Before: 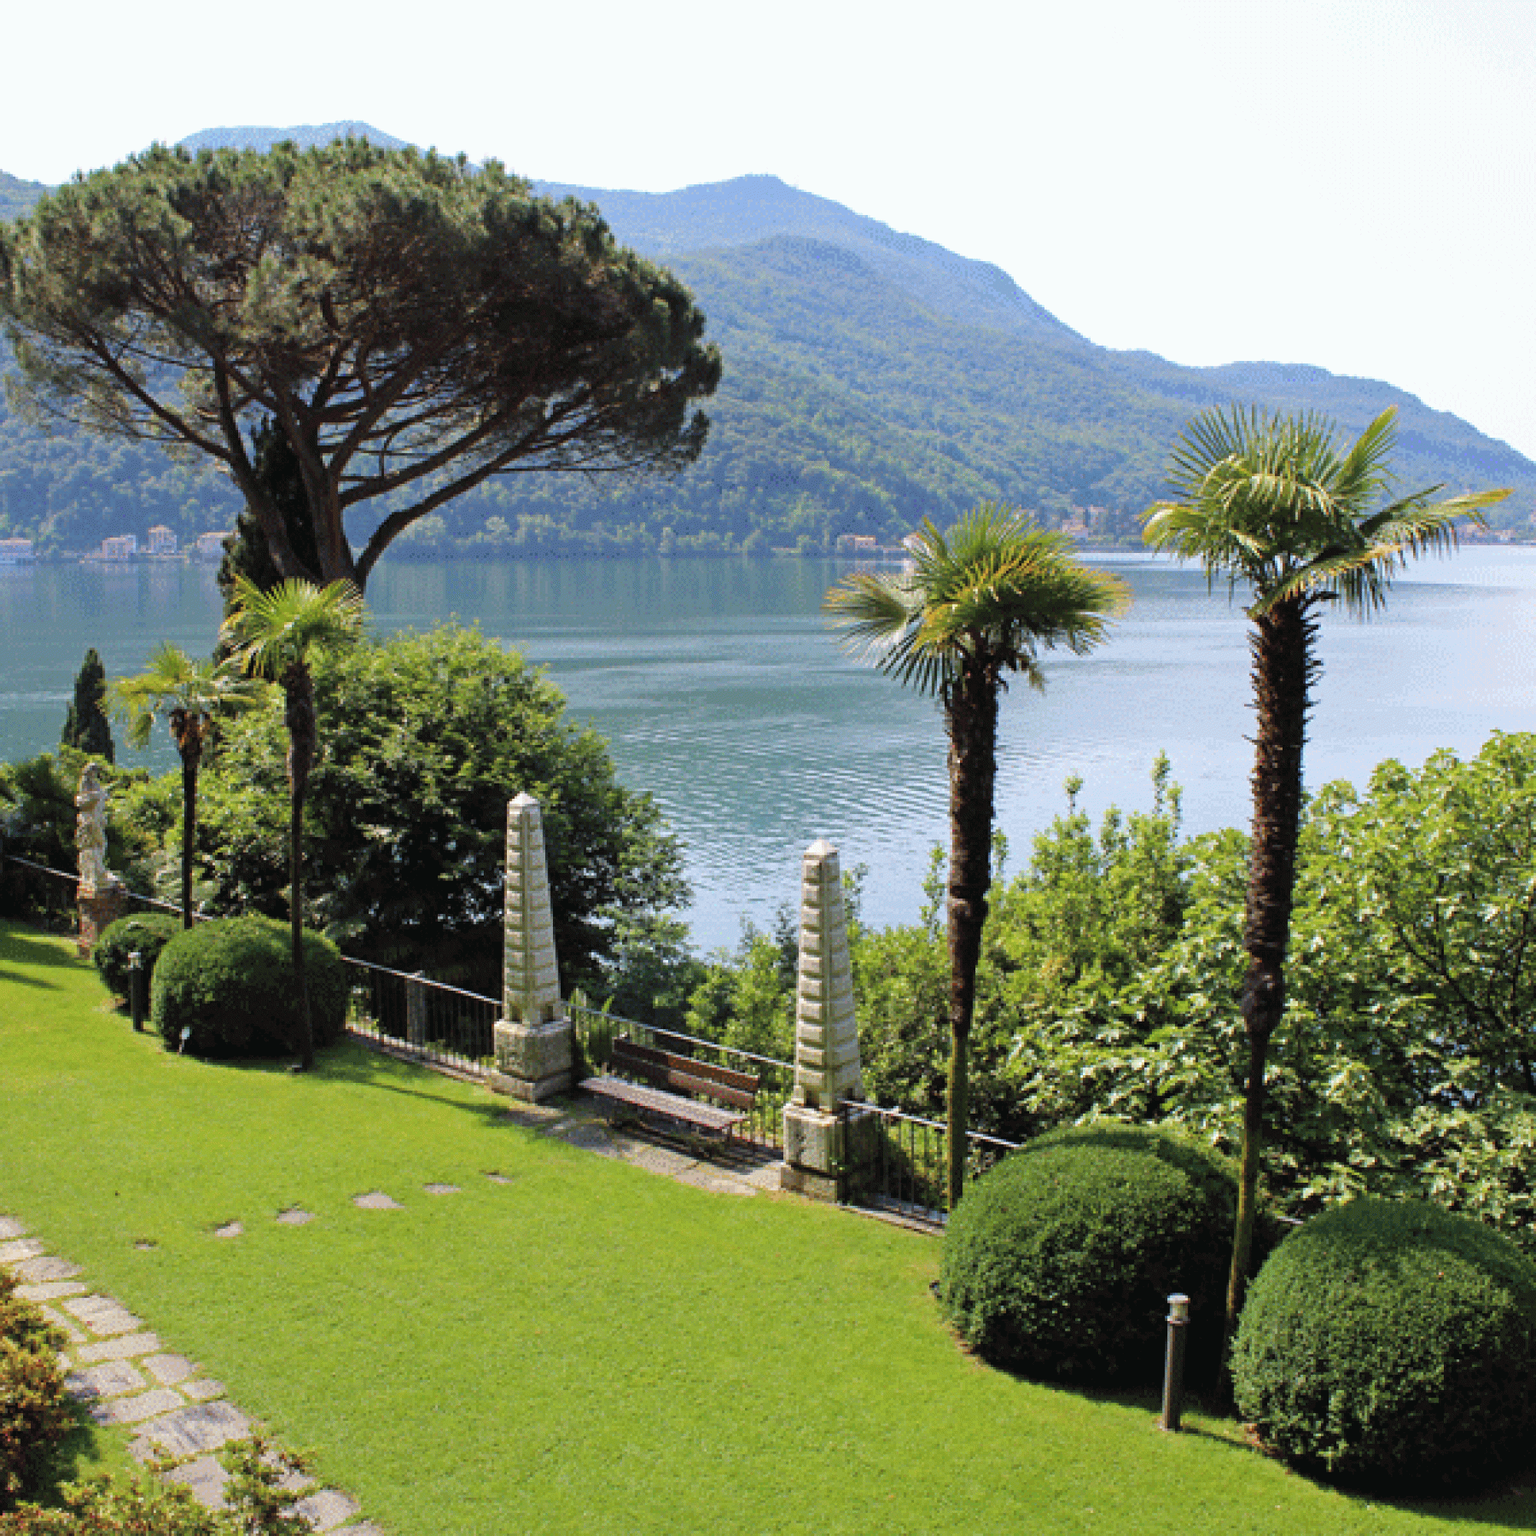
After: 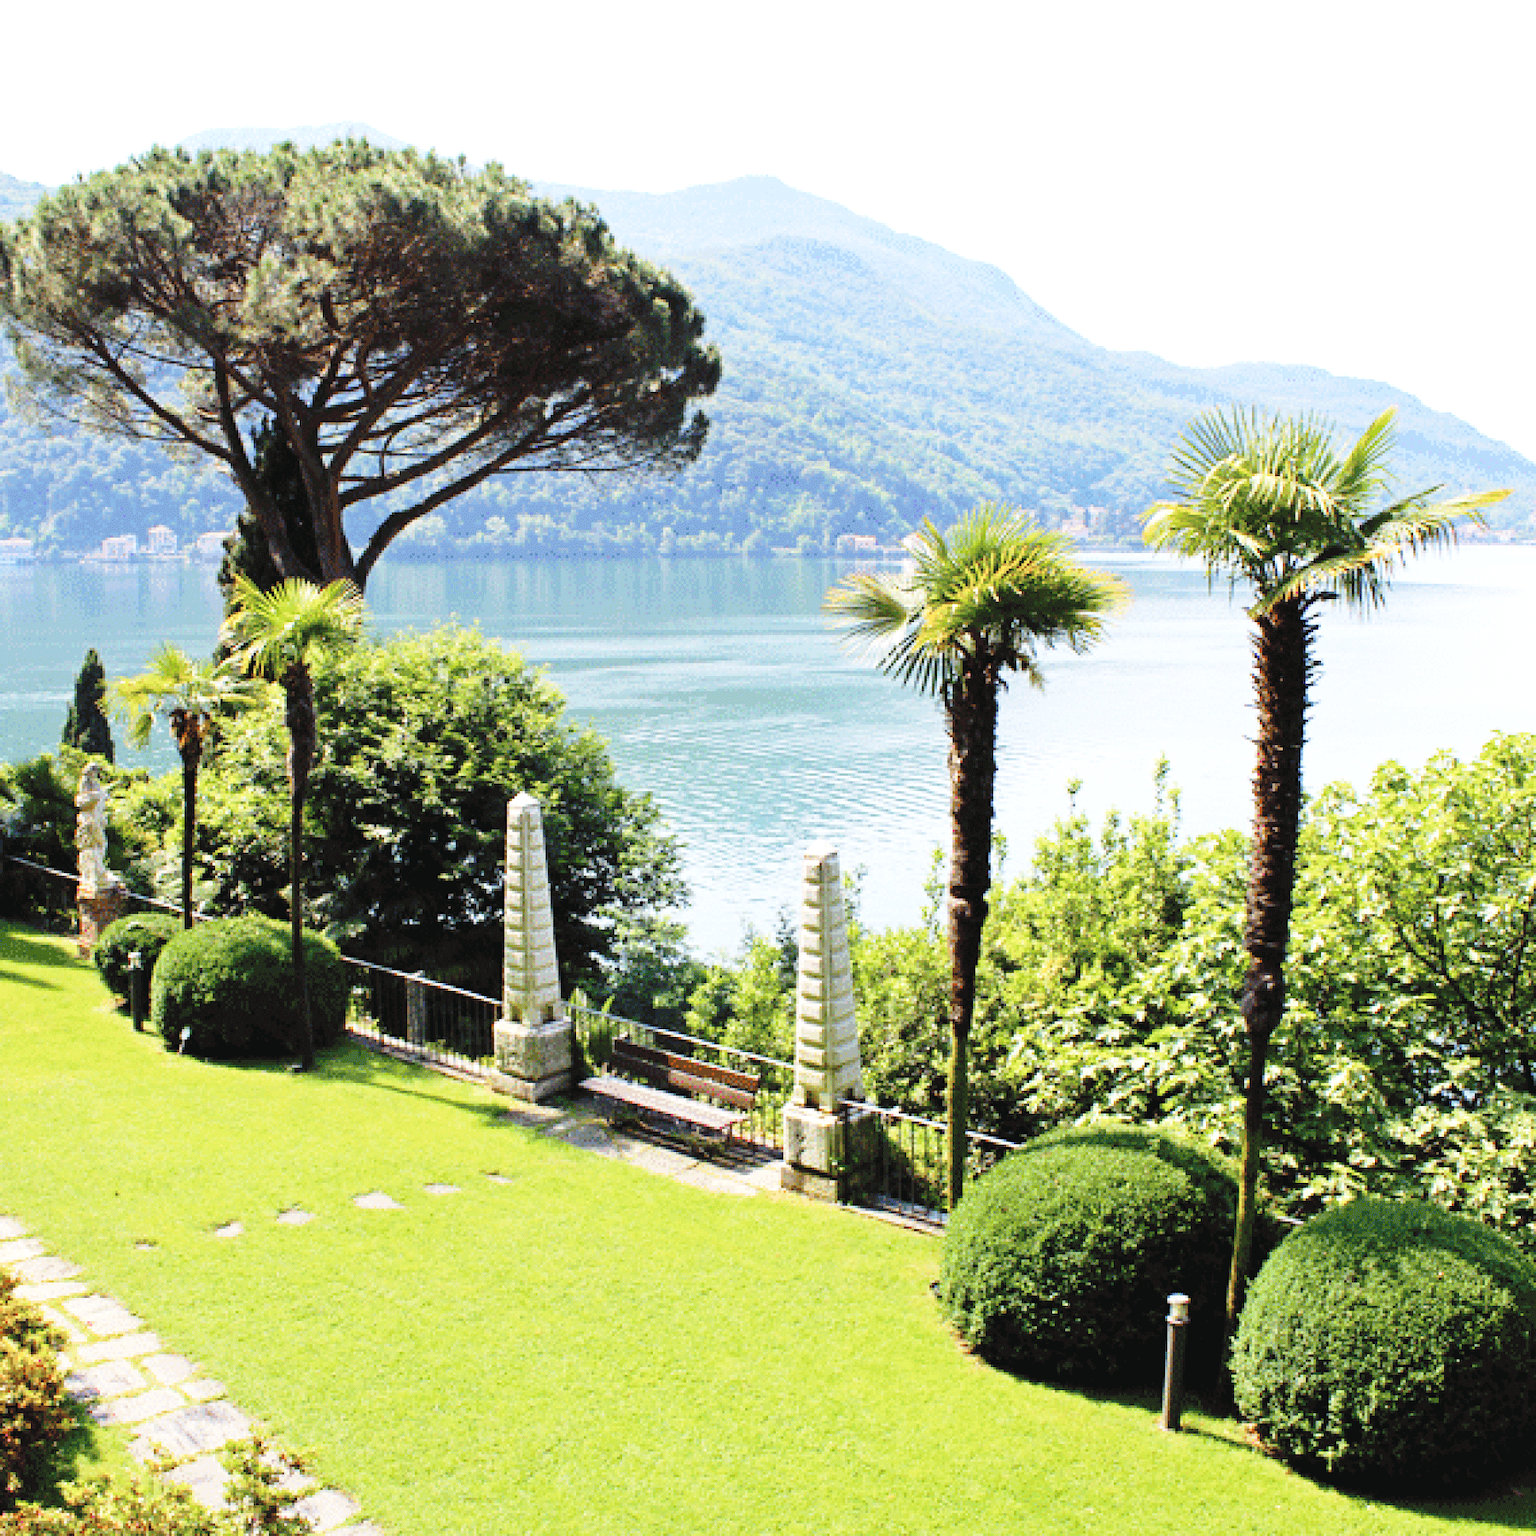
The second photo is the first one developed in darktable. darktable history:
base curve: curves: ch0 [(0, 0) (0.028, 0.03) (0.121, 0.232) (0.46, 0.748) (0.859, 0.968) (1, 1)], preserve colors none
exposure: exposure 0.469 EV, compensate exposure bias true, compensate highlight preservation false
